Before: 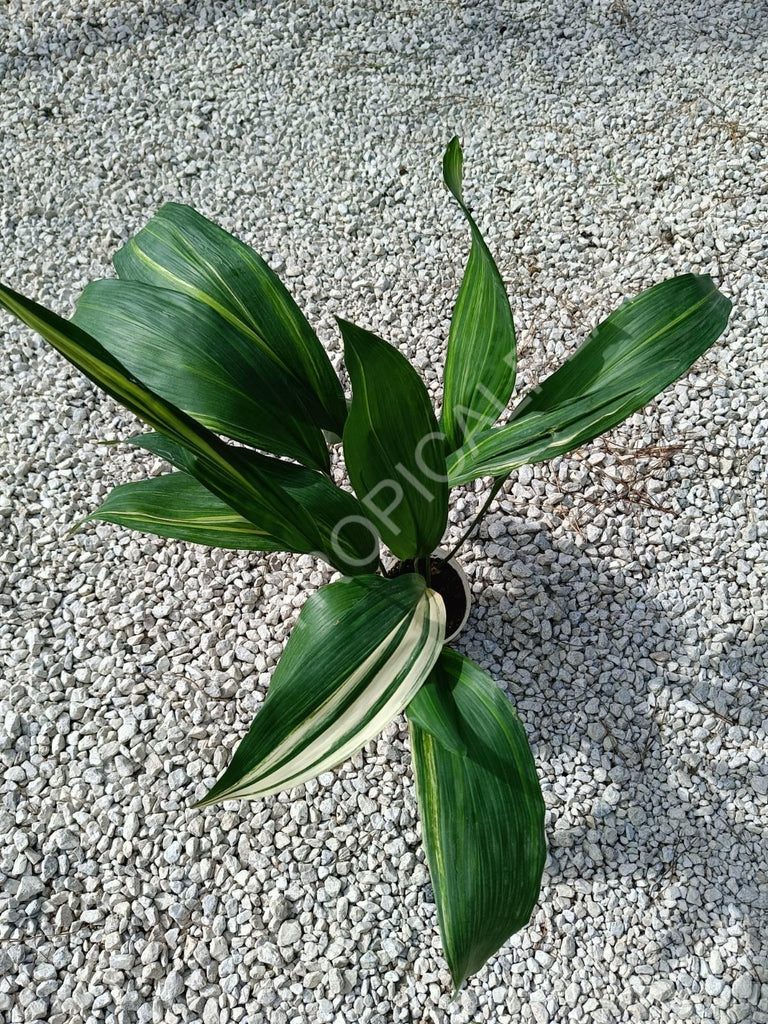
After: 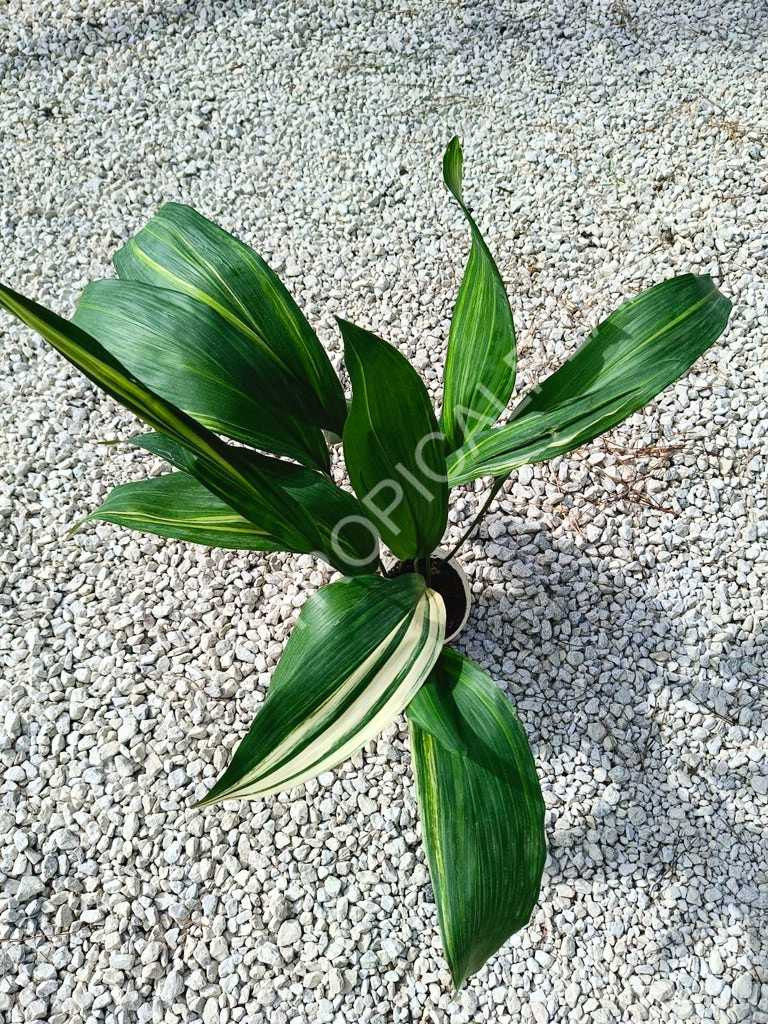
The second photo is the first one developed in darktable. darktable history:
contrast brightness saturation: contrast 0.202, brightness 0.164, saturation 0.217
exposure: compensate exposure bias true, compensate highlight preservation false
